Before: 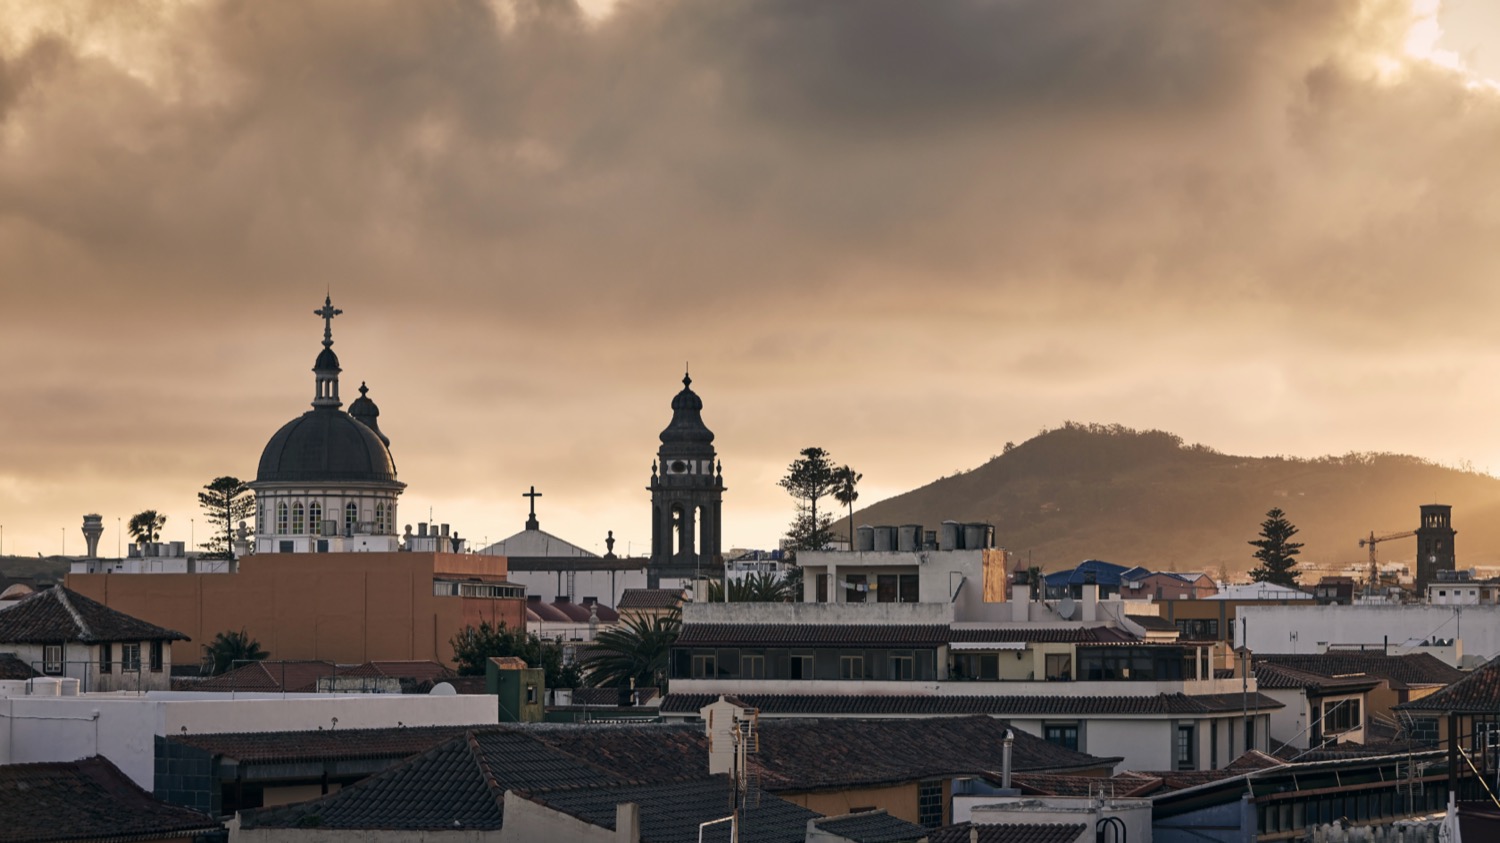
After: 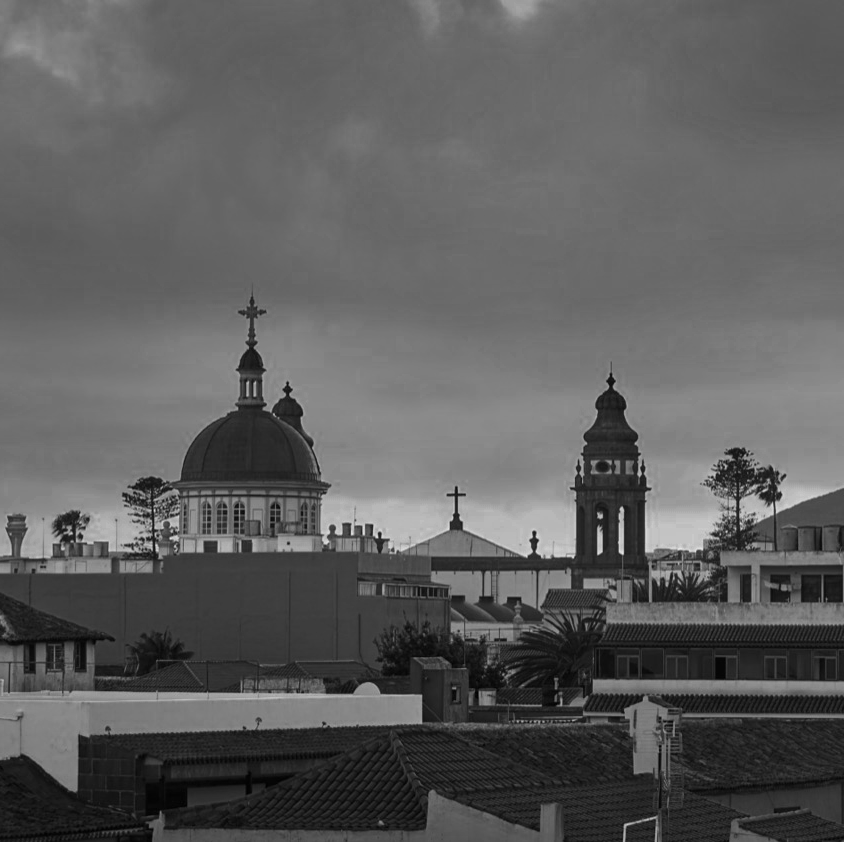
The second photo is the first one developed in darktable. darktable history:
crop: left 5.114%, right 38.589%
color zones: curves: ch0 [(0.287, 0.048) (0.493, 0.484) (0.737, 0.816)]; ch1 [(0, 0) (0.143, 0) (0.286, 0) (0.429, 0) (0.571, 0) (0.714, 0) (0.857, 0)]
white balance: red 0.982, blue 1.018
